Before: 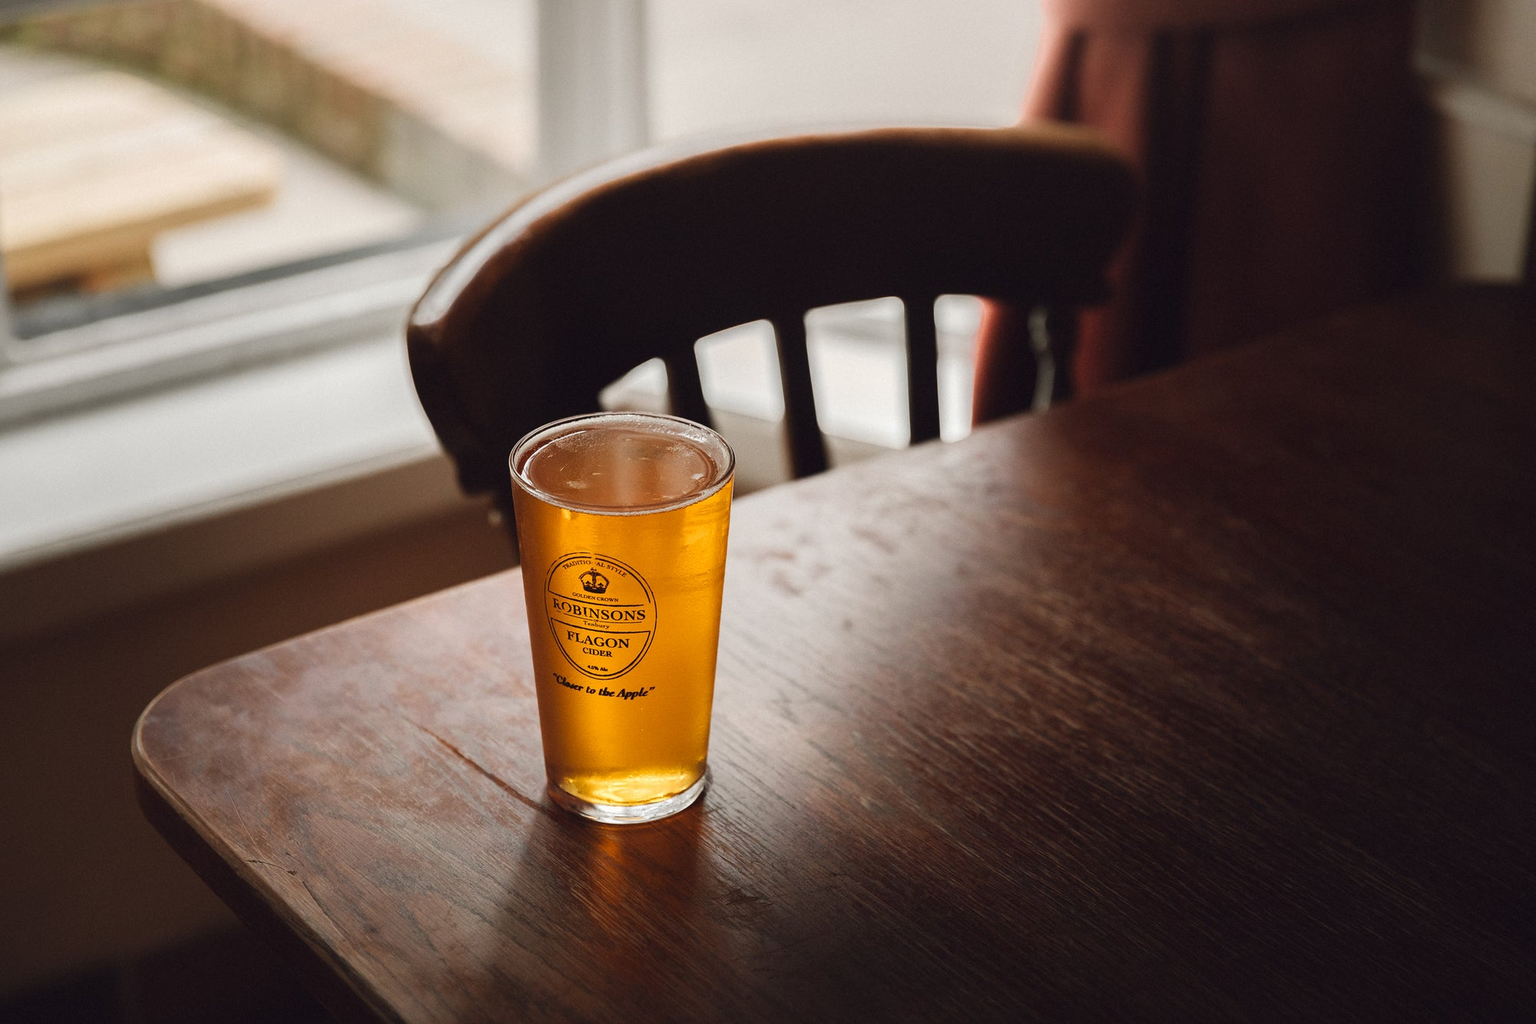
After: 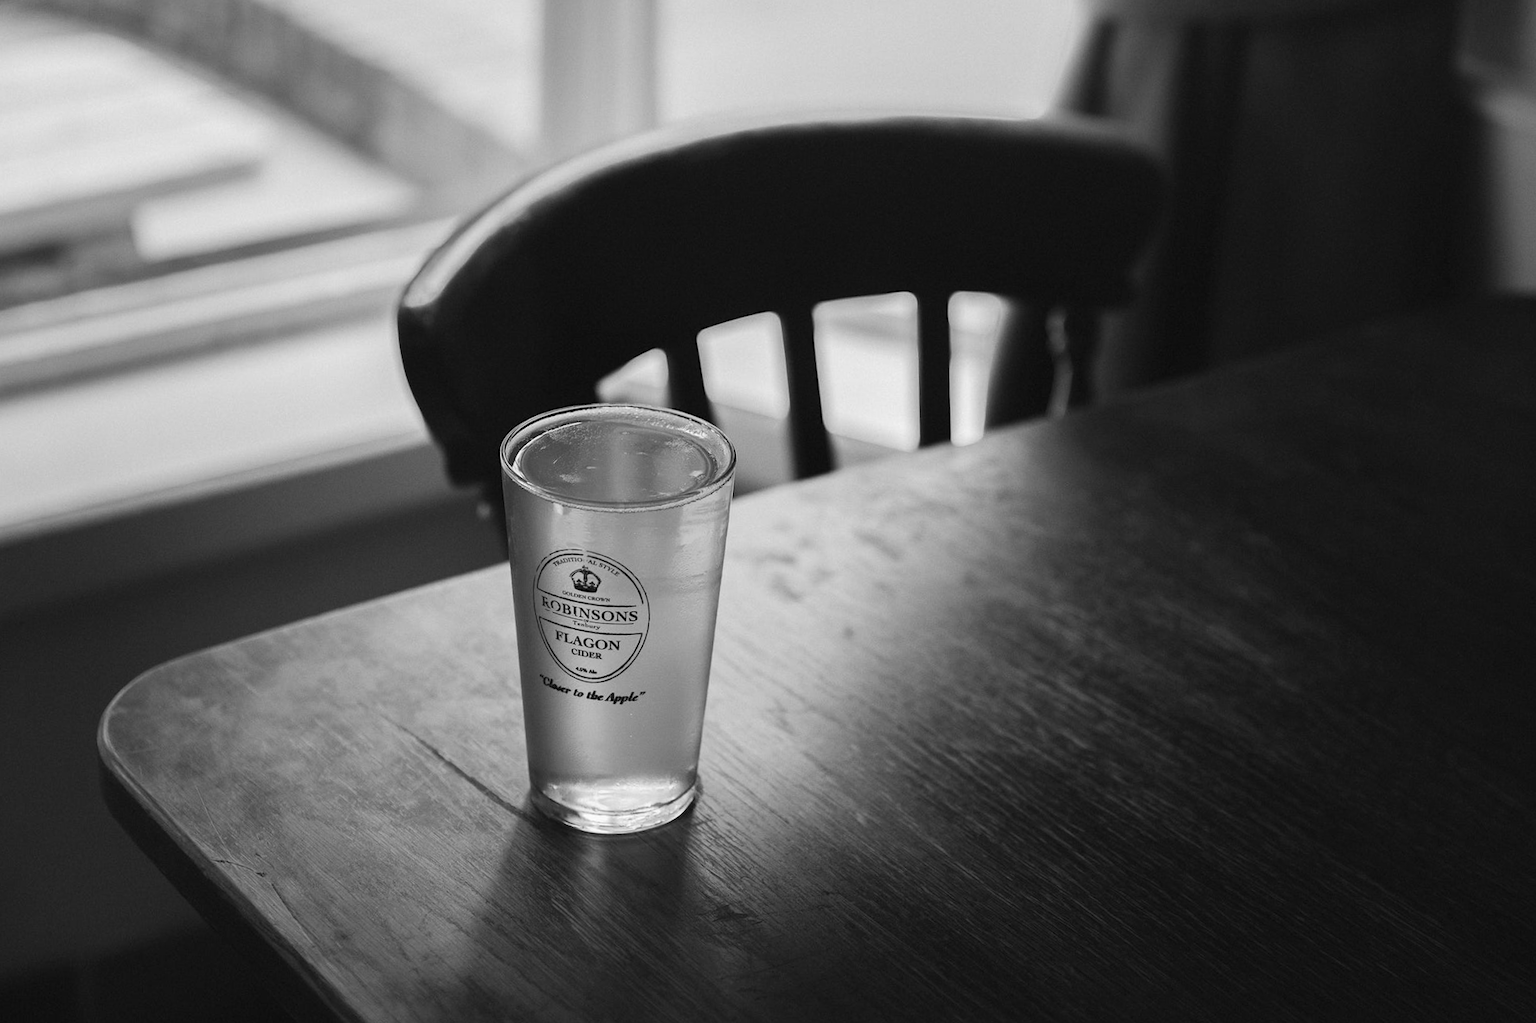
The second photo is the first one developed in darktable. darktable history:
monochrome: a 32, b 64, size 2.3
crop and rotate: angle -1.69°
